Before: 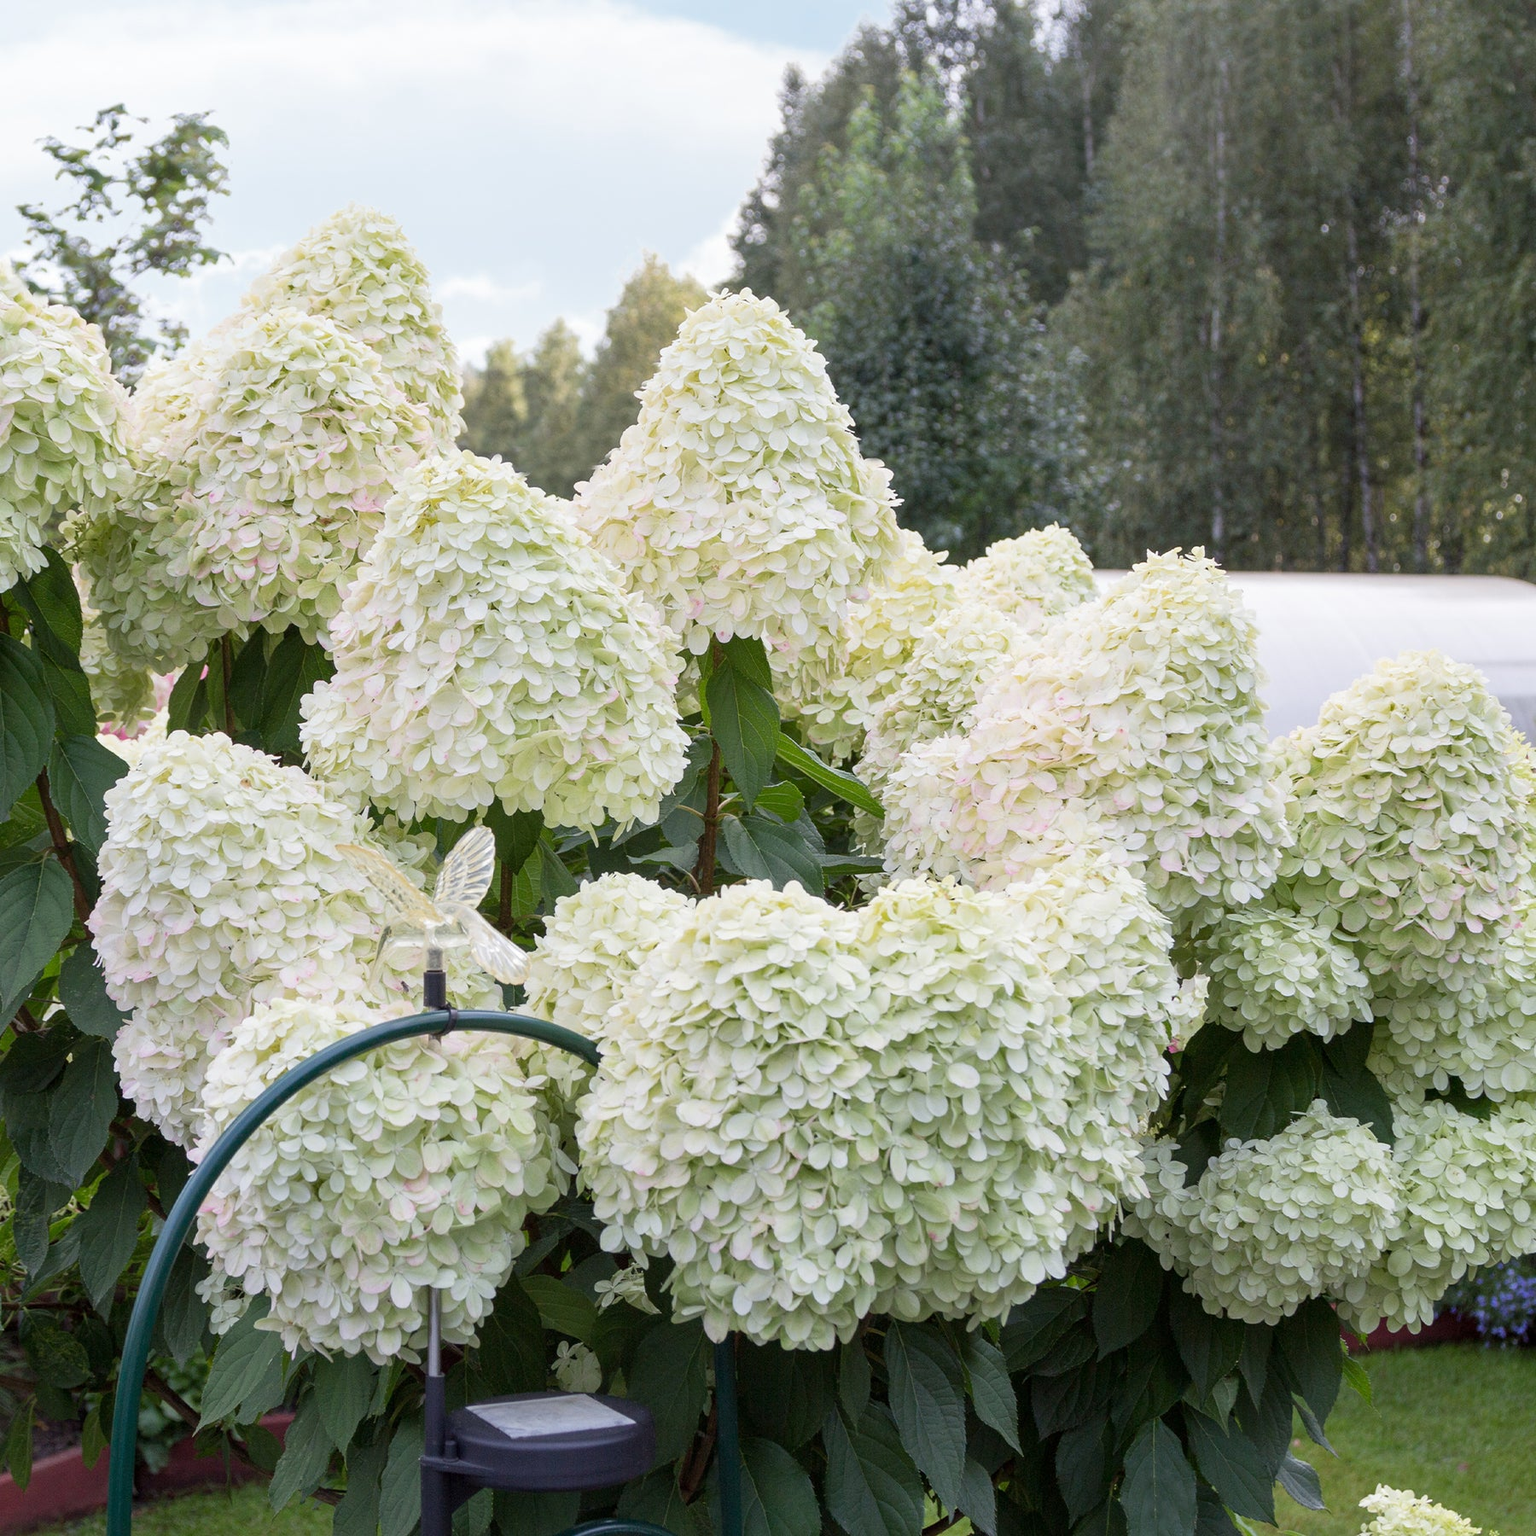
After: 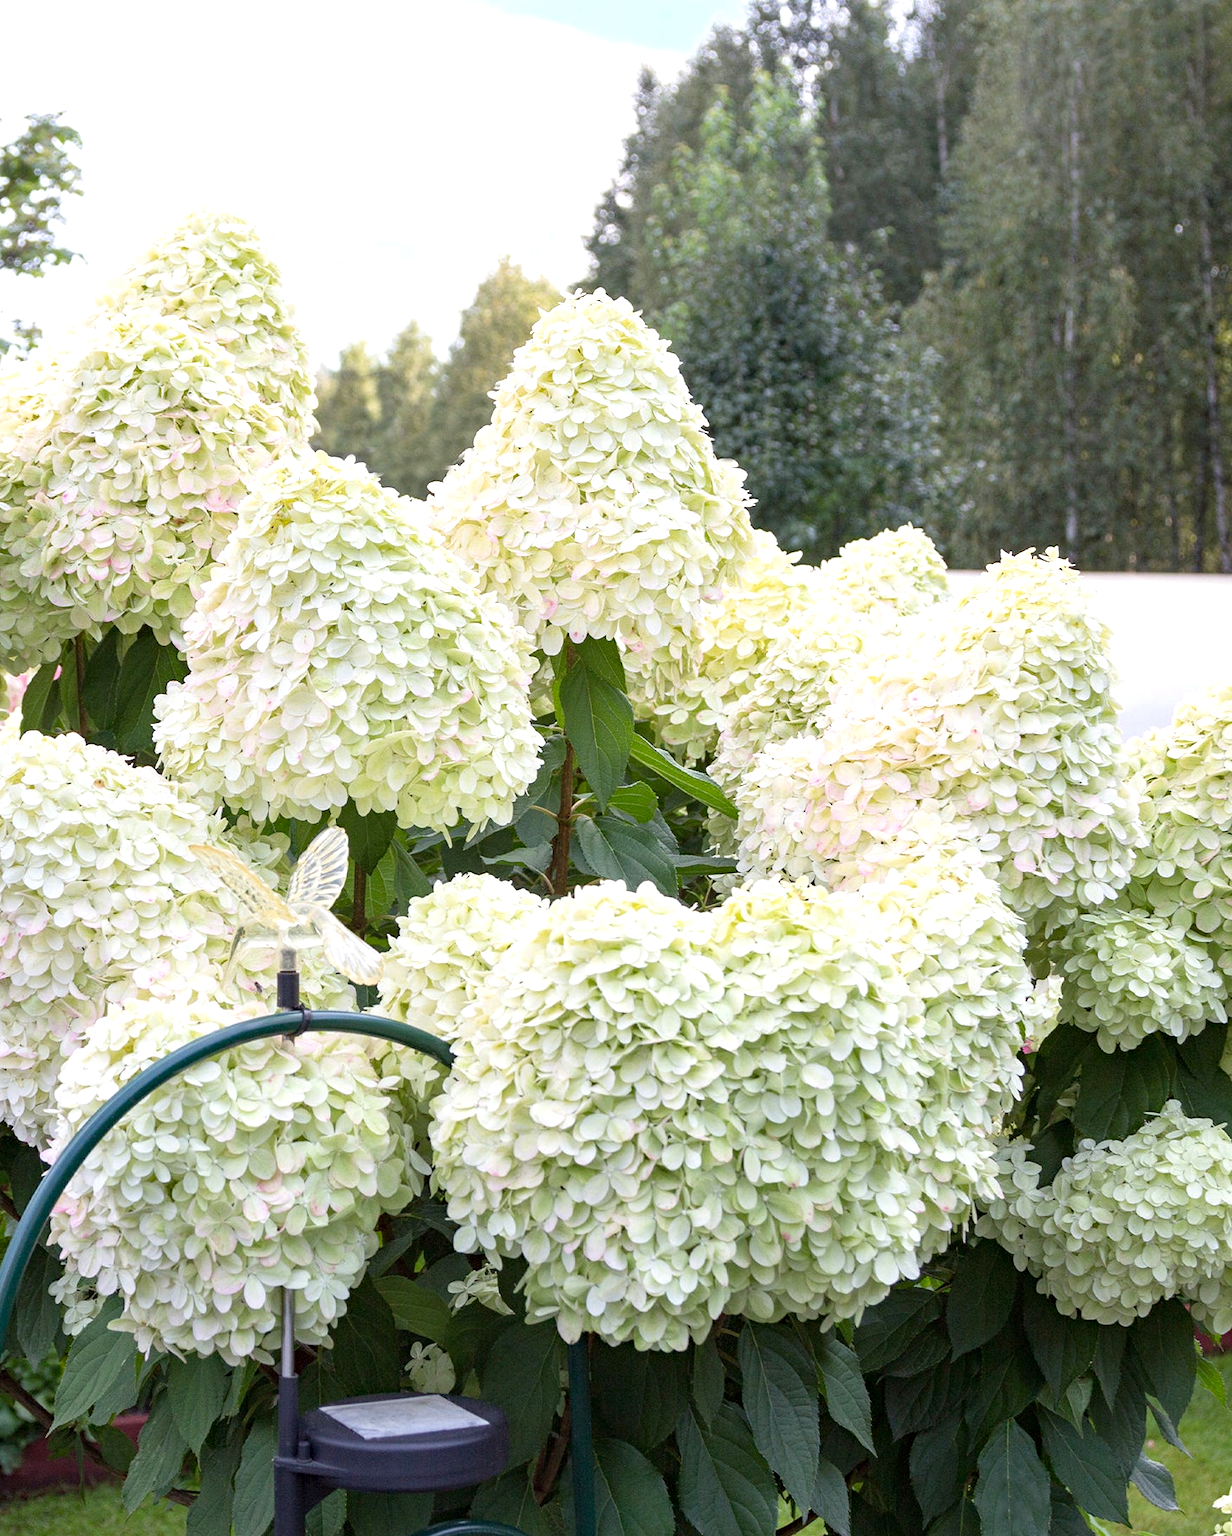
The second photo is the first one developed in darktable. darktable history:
crop and rotate: left 9.576%, right 10.236%
haze removal: compatibility mode true, adaptive false
exposure: exposure 0.511 EV, compensate highlight preservation false
